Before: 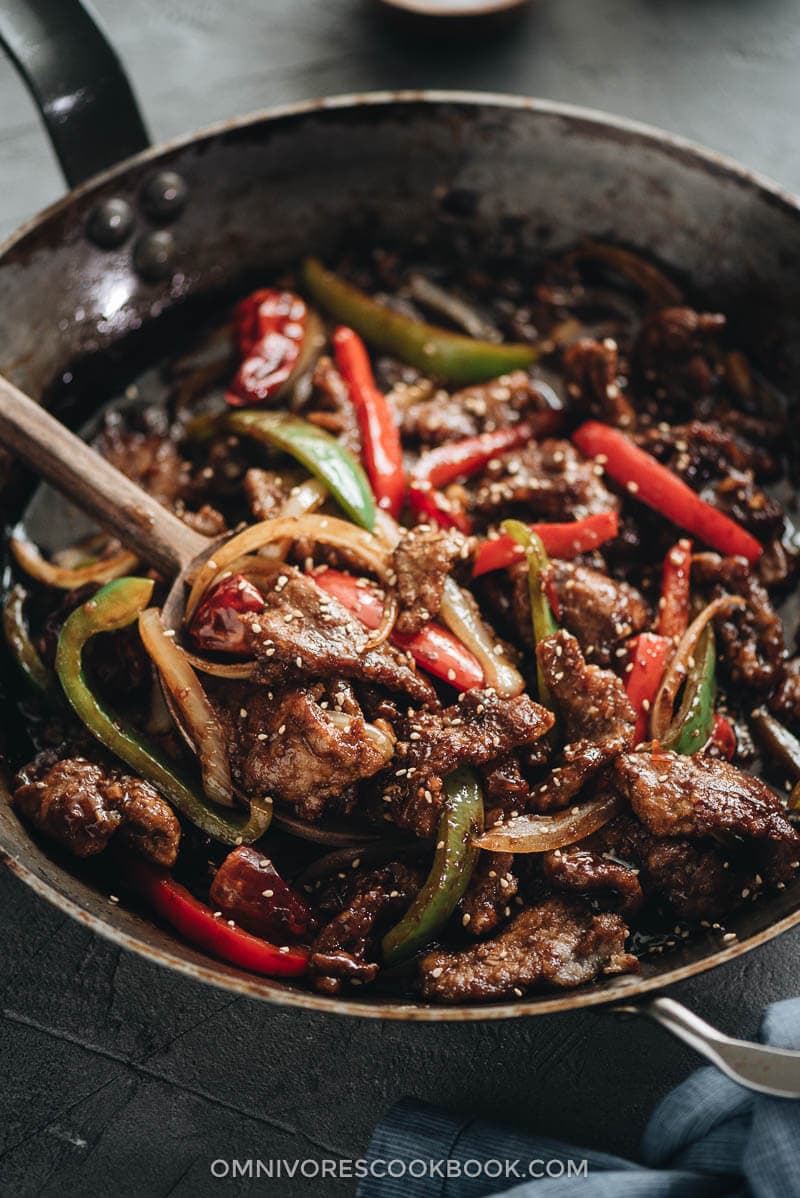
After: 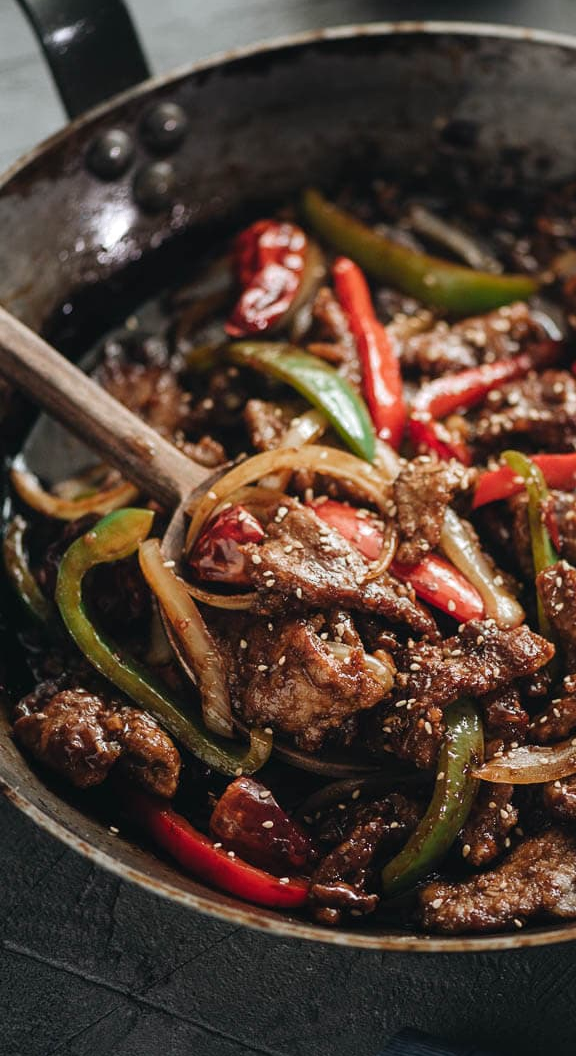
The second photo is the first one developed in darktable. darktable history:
crop: top 5.803%, right 27.864%, bottom 5.804%
color zones: curves: ch0 [(0.203, 0.433) (0.607, 0.517) (0.697, 0.696) (0.705, 0.897)]
